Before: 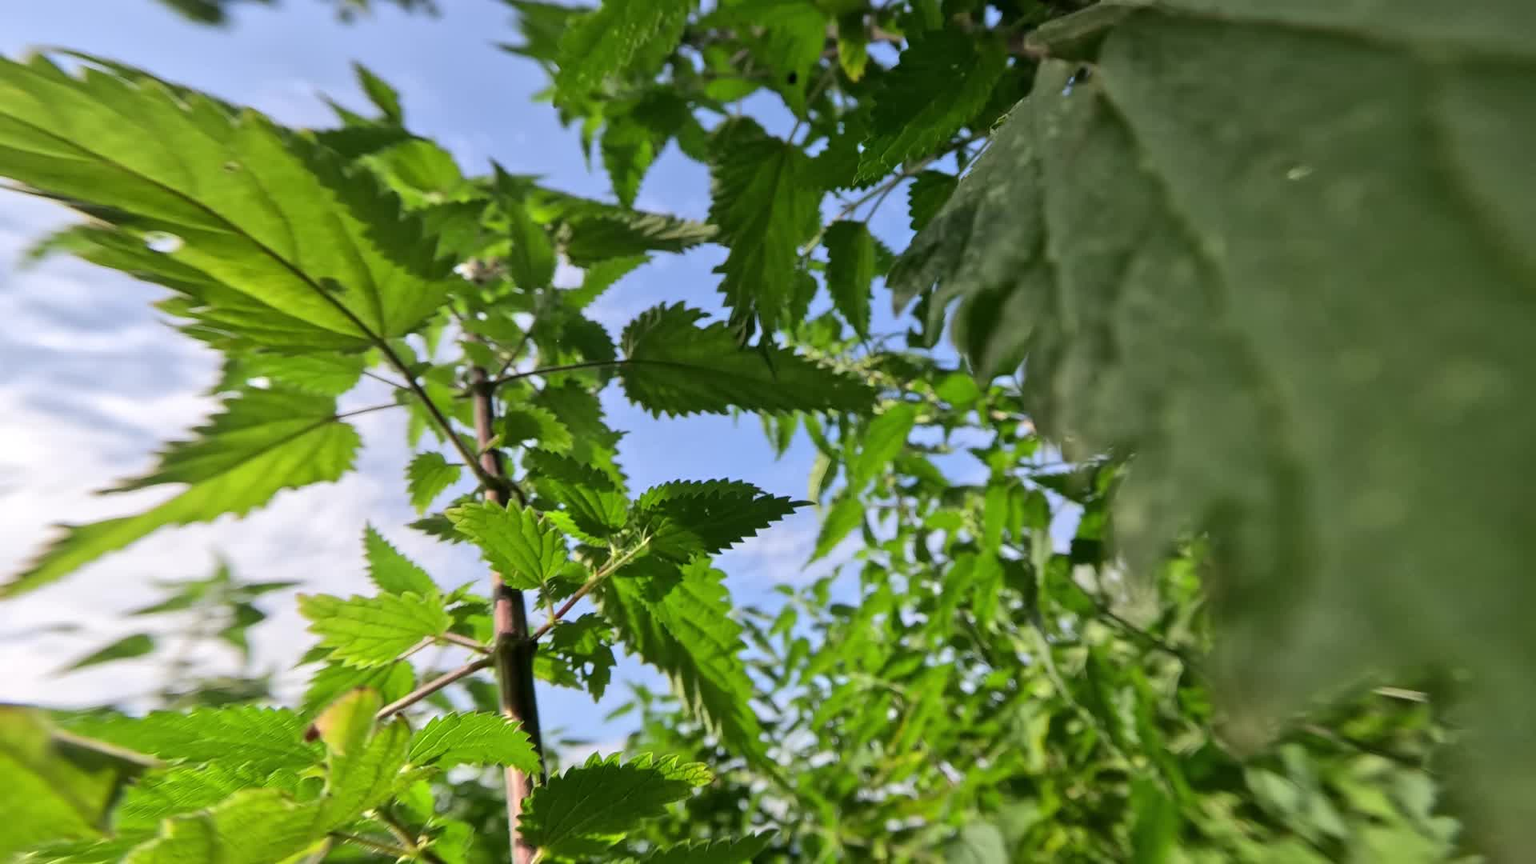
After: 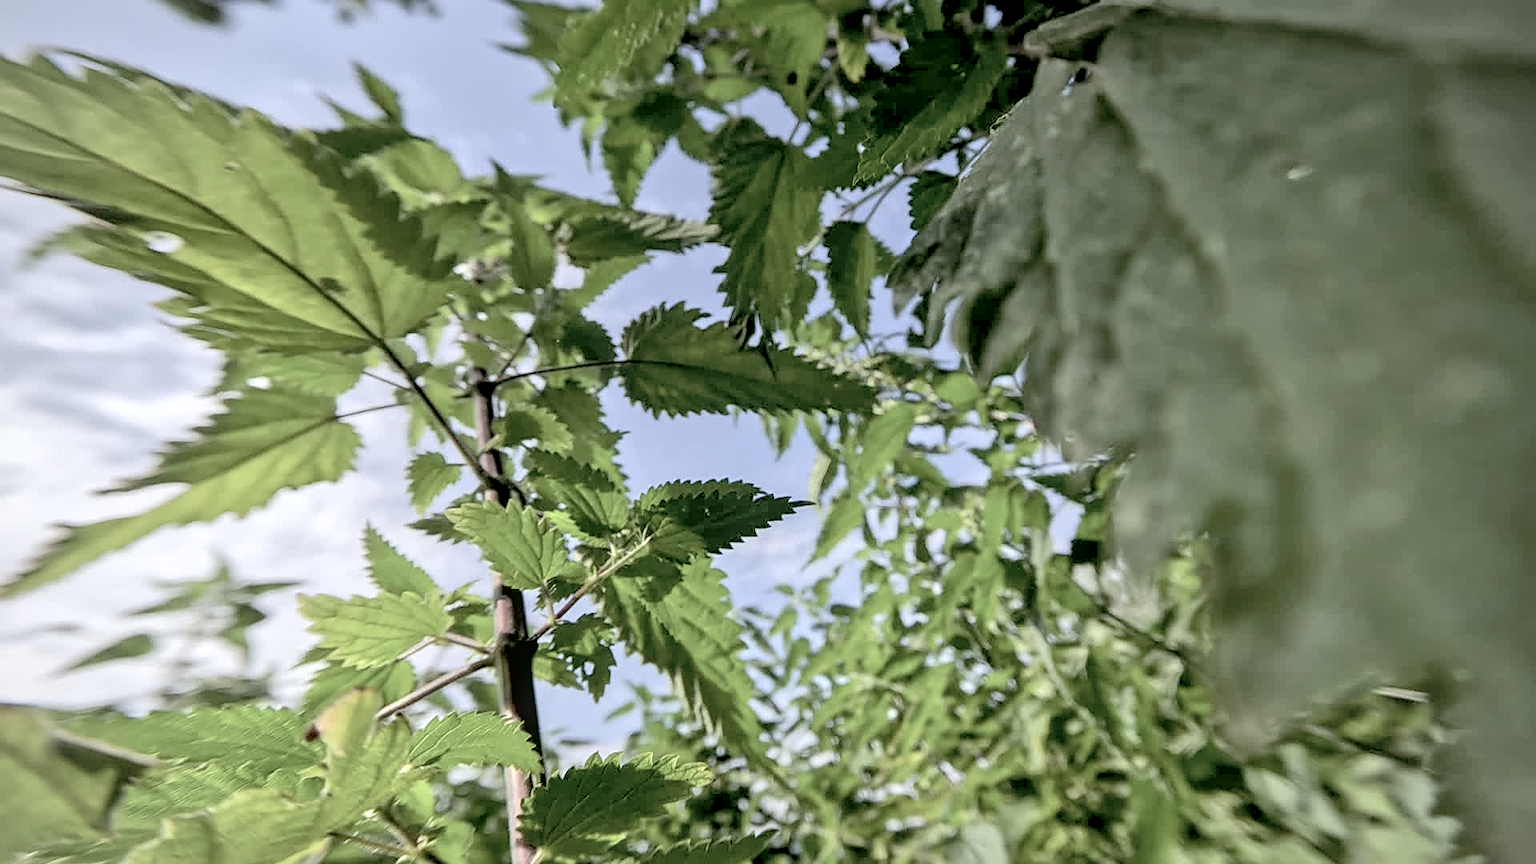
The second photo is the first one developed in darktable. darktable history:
tone equalizer: -8 EV -0.55 EV
sharpen: on, module defaults
vignetting: fall-off radius 81.94%
contrast brightness saturation: brightness 0.18, saturation -0.5
local contrast: on, module defaults
exposure: black level correction 0.016, exposure -0.009 EV, compensate highlight preservation false
white balance: red 0.976, blue 1.04
